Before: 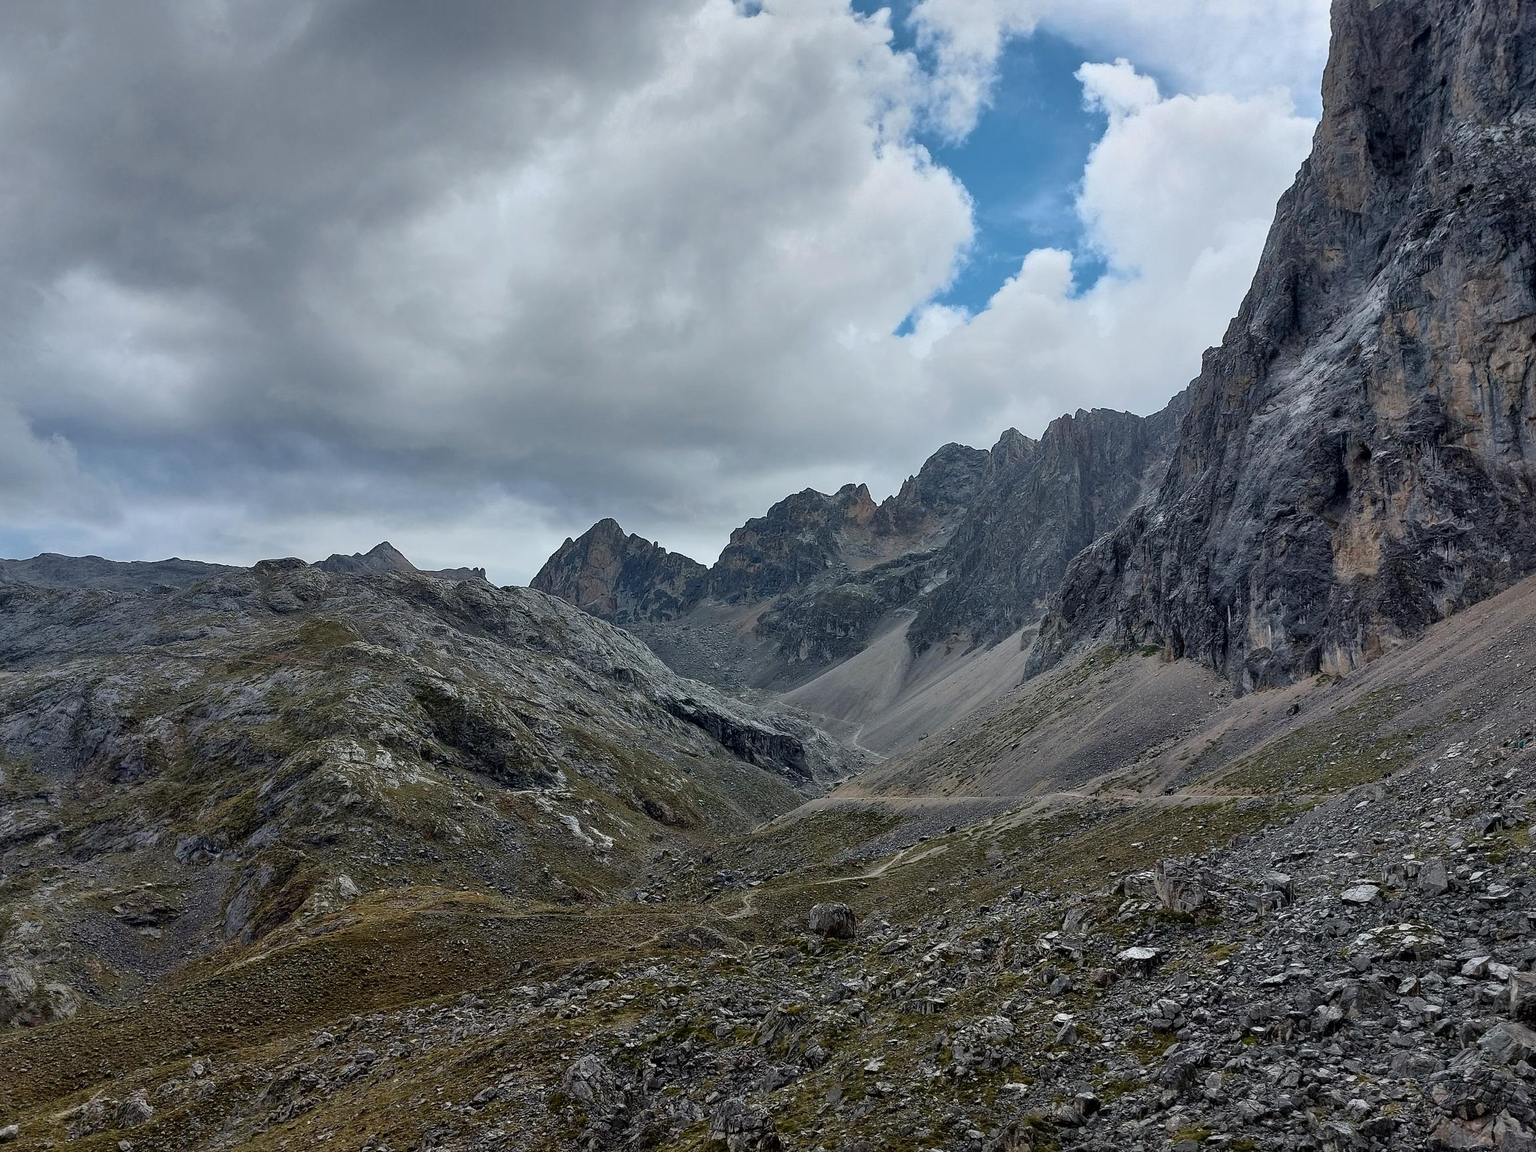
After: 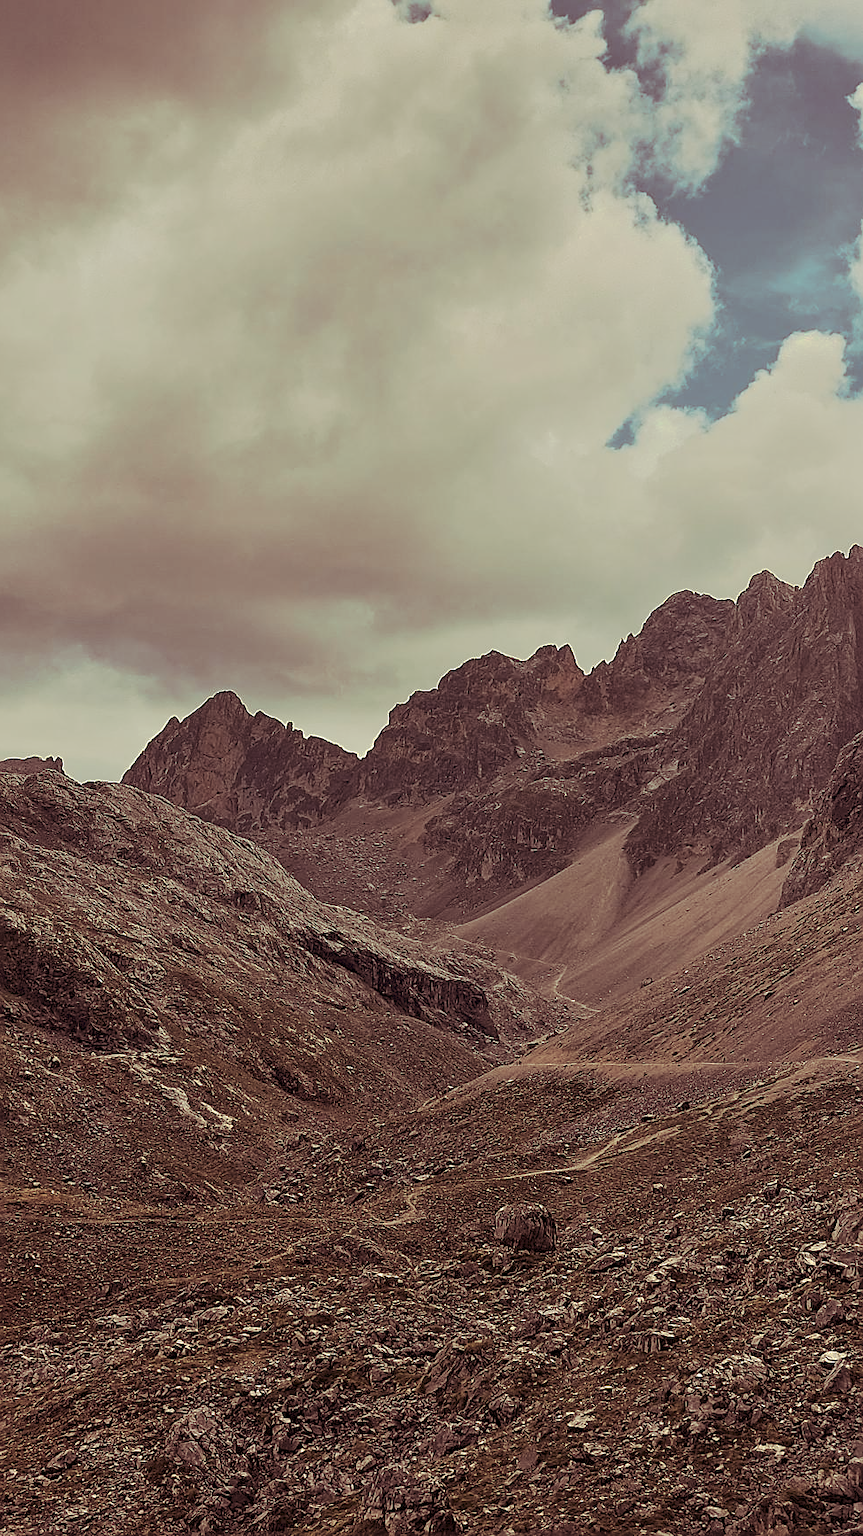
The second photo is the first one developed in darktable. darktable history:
crop: left 28.583%, right 29.231%
sharpen: on, module defaults
white balance: red 1.08, blue 0.791
split-toning: on, module defaults
tone curve: curves: ch0 [(0, 0) (0.003, 0.08) (0.011, 0.088) (0.025, 0.104) (0.044, 0.122) (0.069, 0.141) (0.1, 0.161) (0.136, 0.181) (0.177, 0.209) (0.224, 0.246) (0.277, 0.293) (0.335, 0.343) (0.399, 0.399) (0.468, 0.464) (0.543, 0.54) (0.623, 0.616) (0.709, 0.694) (0.801, 0.757) (0.898, 0.821) (1, 1)], preserve colors none
